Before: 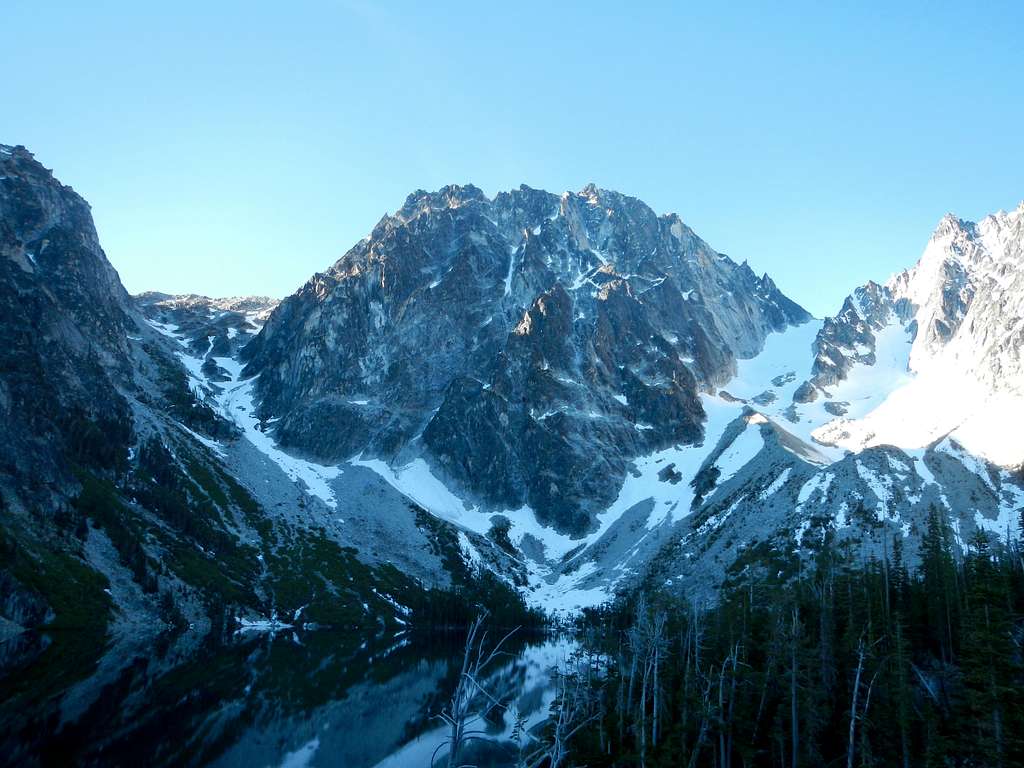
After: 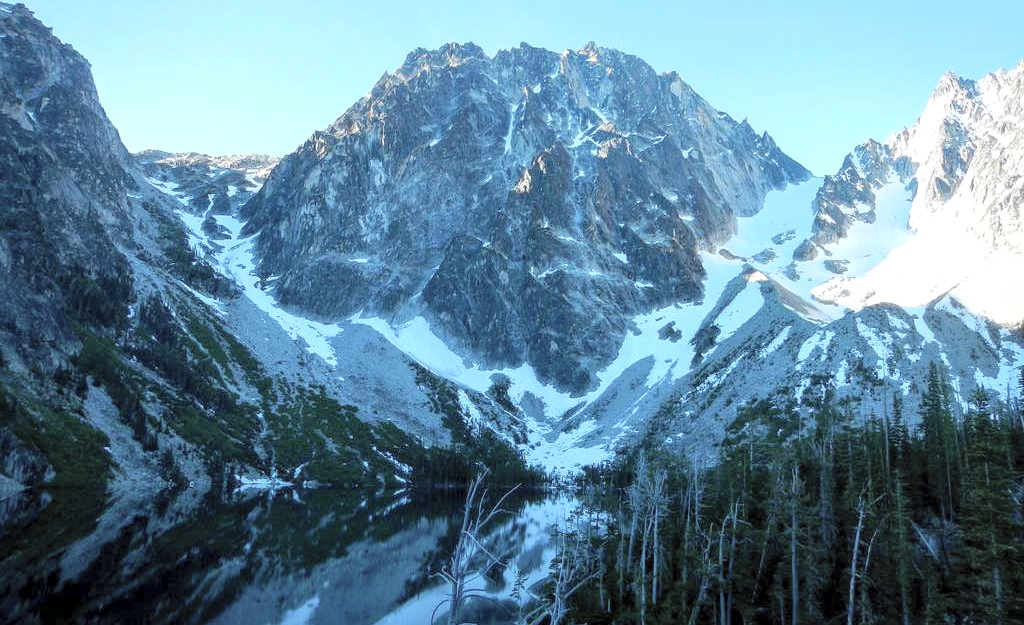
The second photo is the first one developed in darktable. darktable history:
contrast brightness saturation: brightness 0.276
local contrast: on, module defaults
crop and rotate: top 18.507%
